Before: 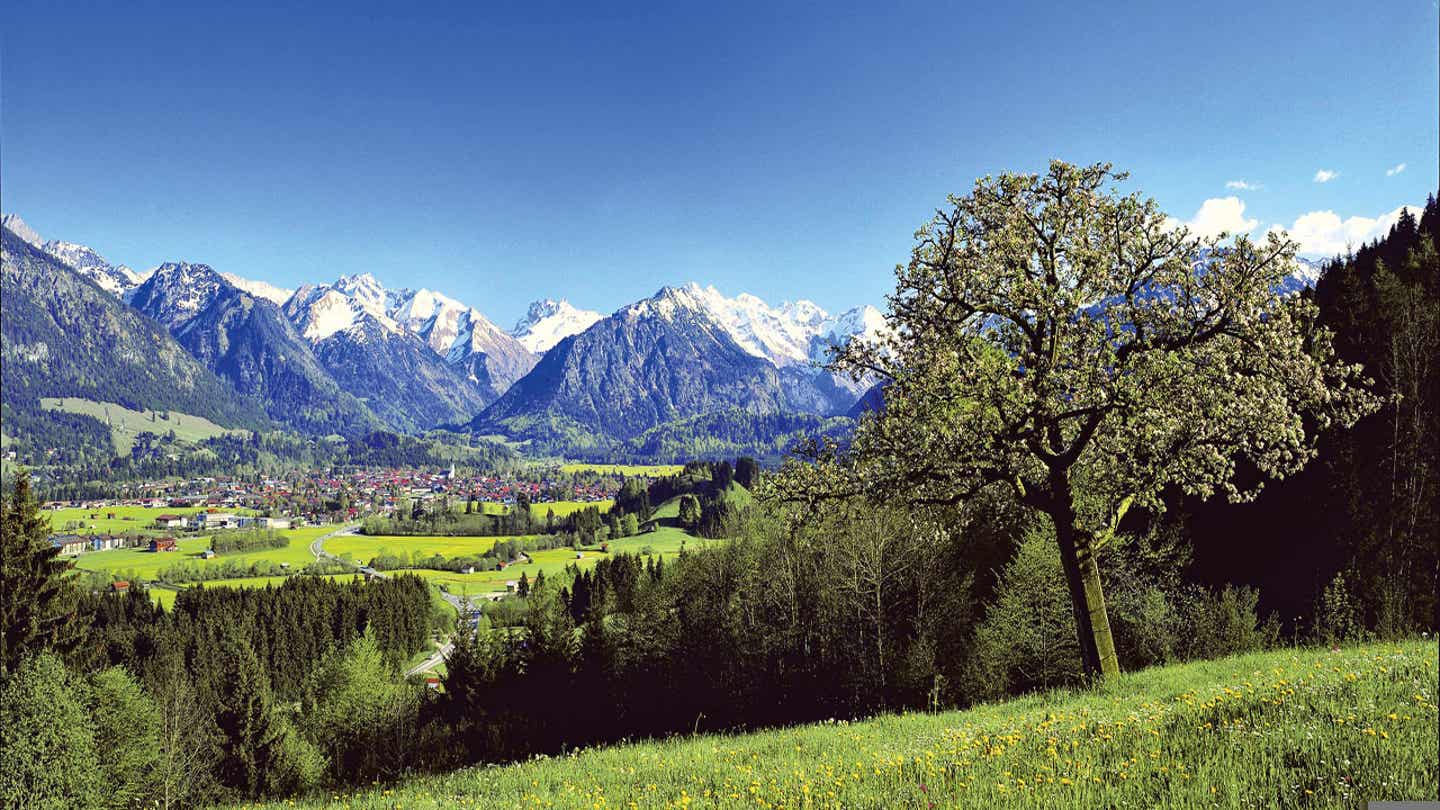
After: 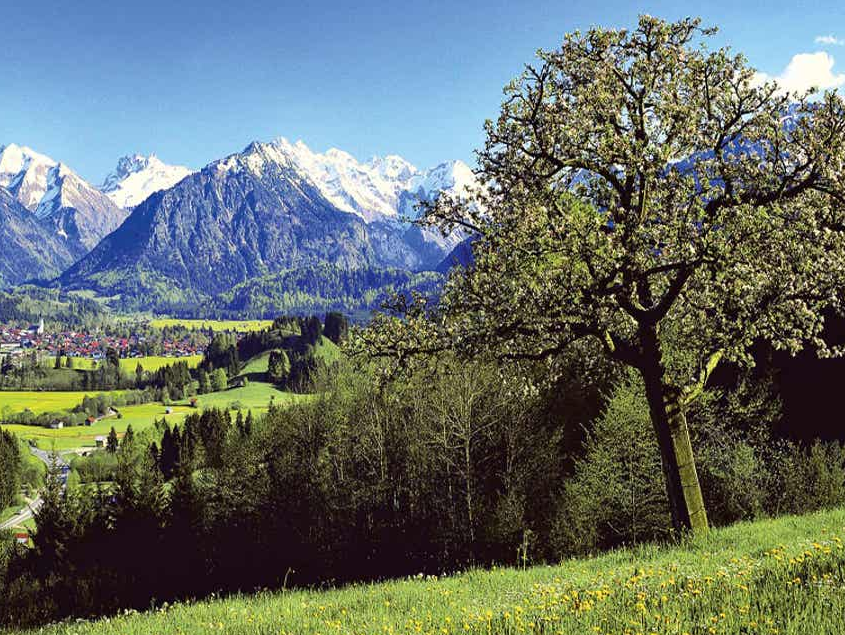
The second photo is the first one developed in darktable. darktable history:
crop and rotate: left 28.559%, top 17.962%, right 12.712%, bottom 3.638%
